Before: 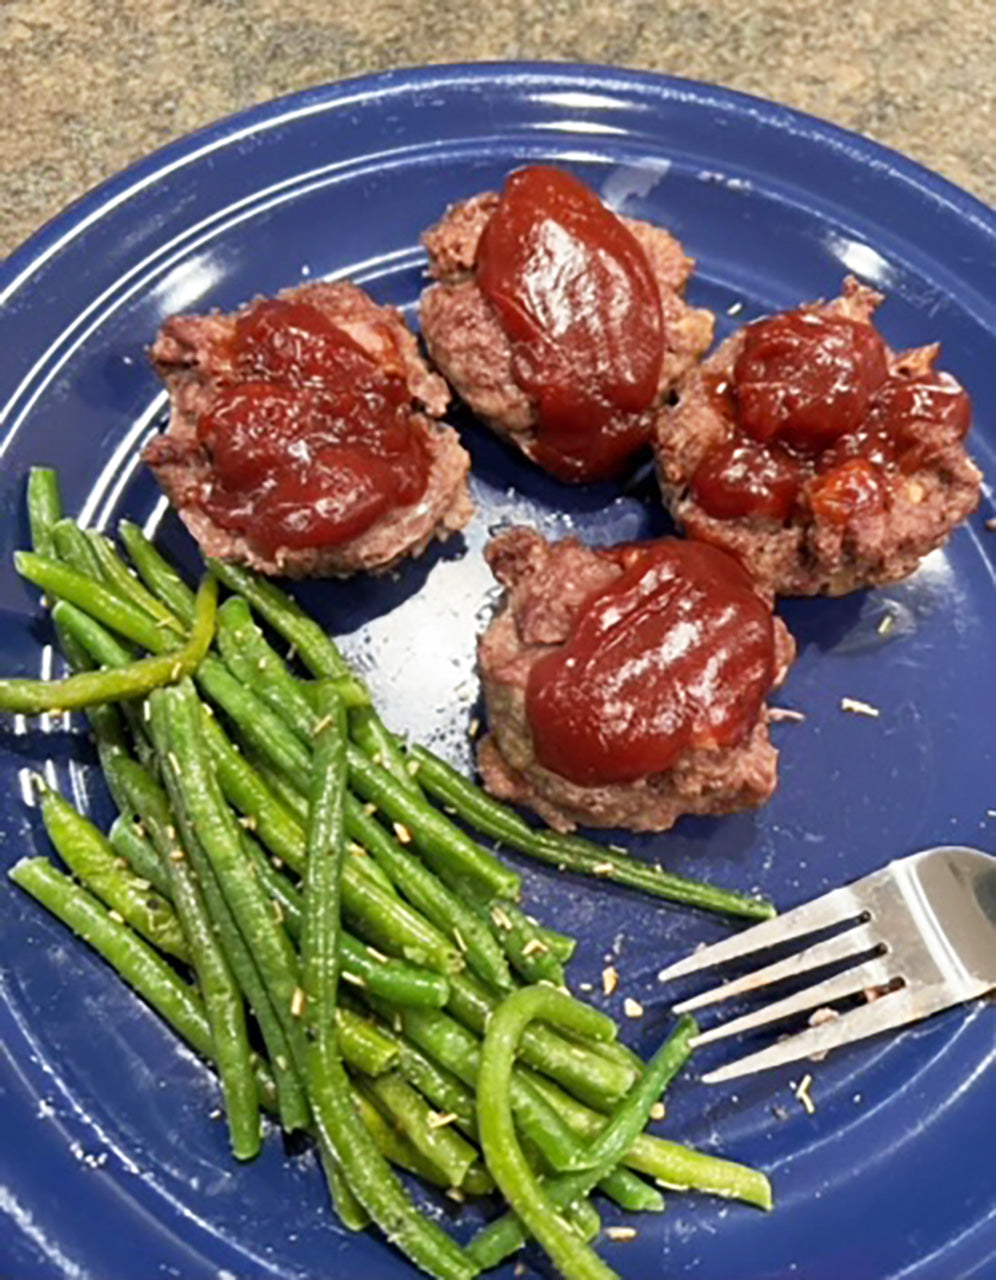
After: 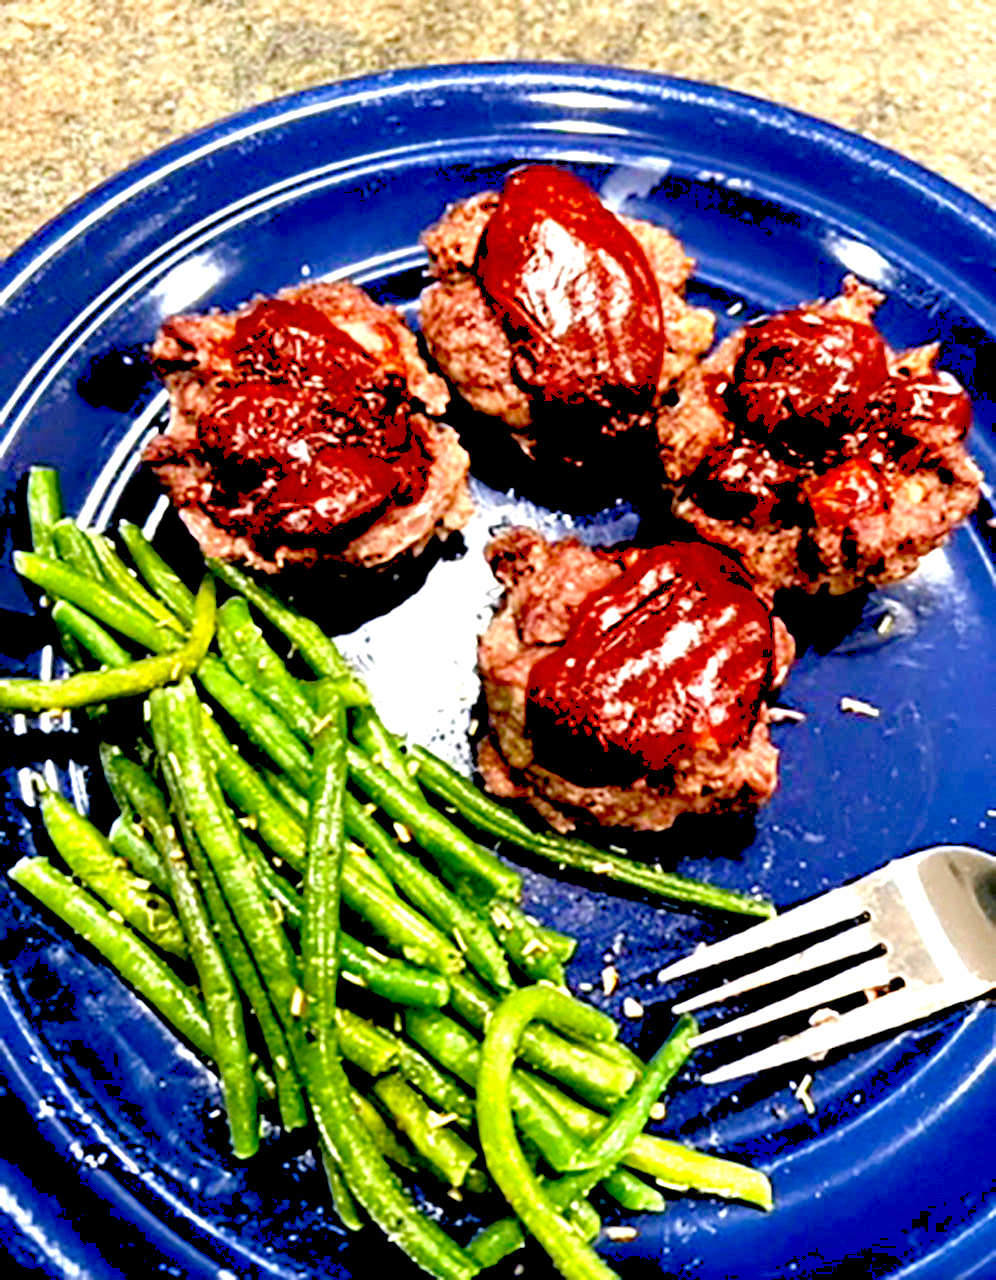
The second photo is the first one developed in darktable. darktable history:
levels: levels [0, 0.374, 0.749]
shadows and highlights: radius 93.07, shadows -14.46, white point adjustment 0.23, highlights 31.48, compress 48.23%, highlights color adjustment 52.79%, soften with gaussian
exposure: black level correction 0.056, compensate highlight preservation false
